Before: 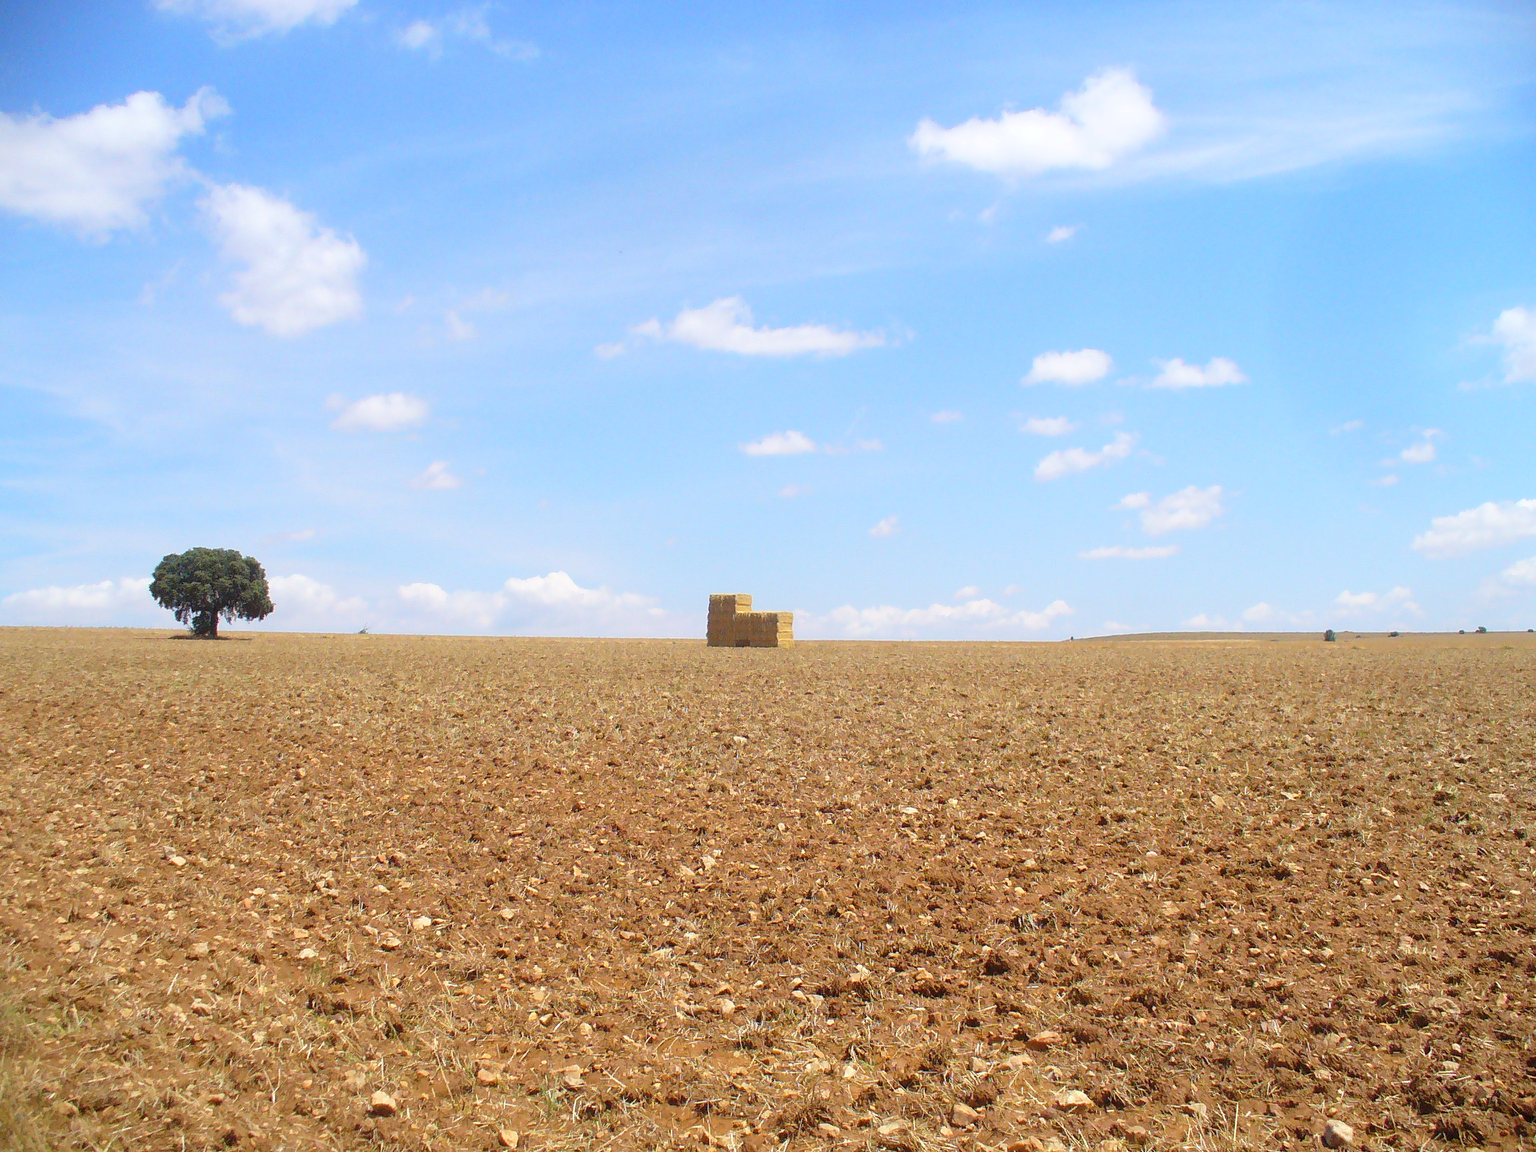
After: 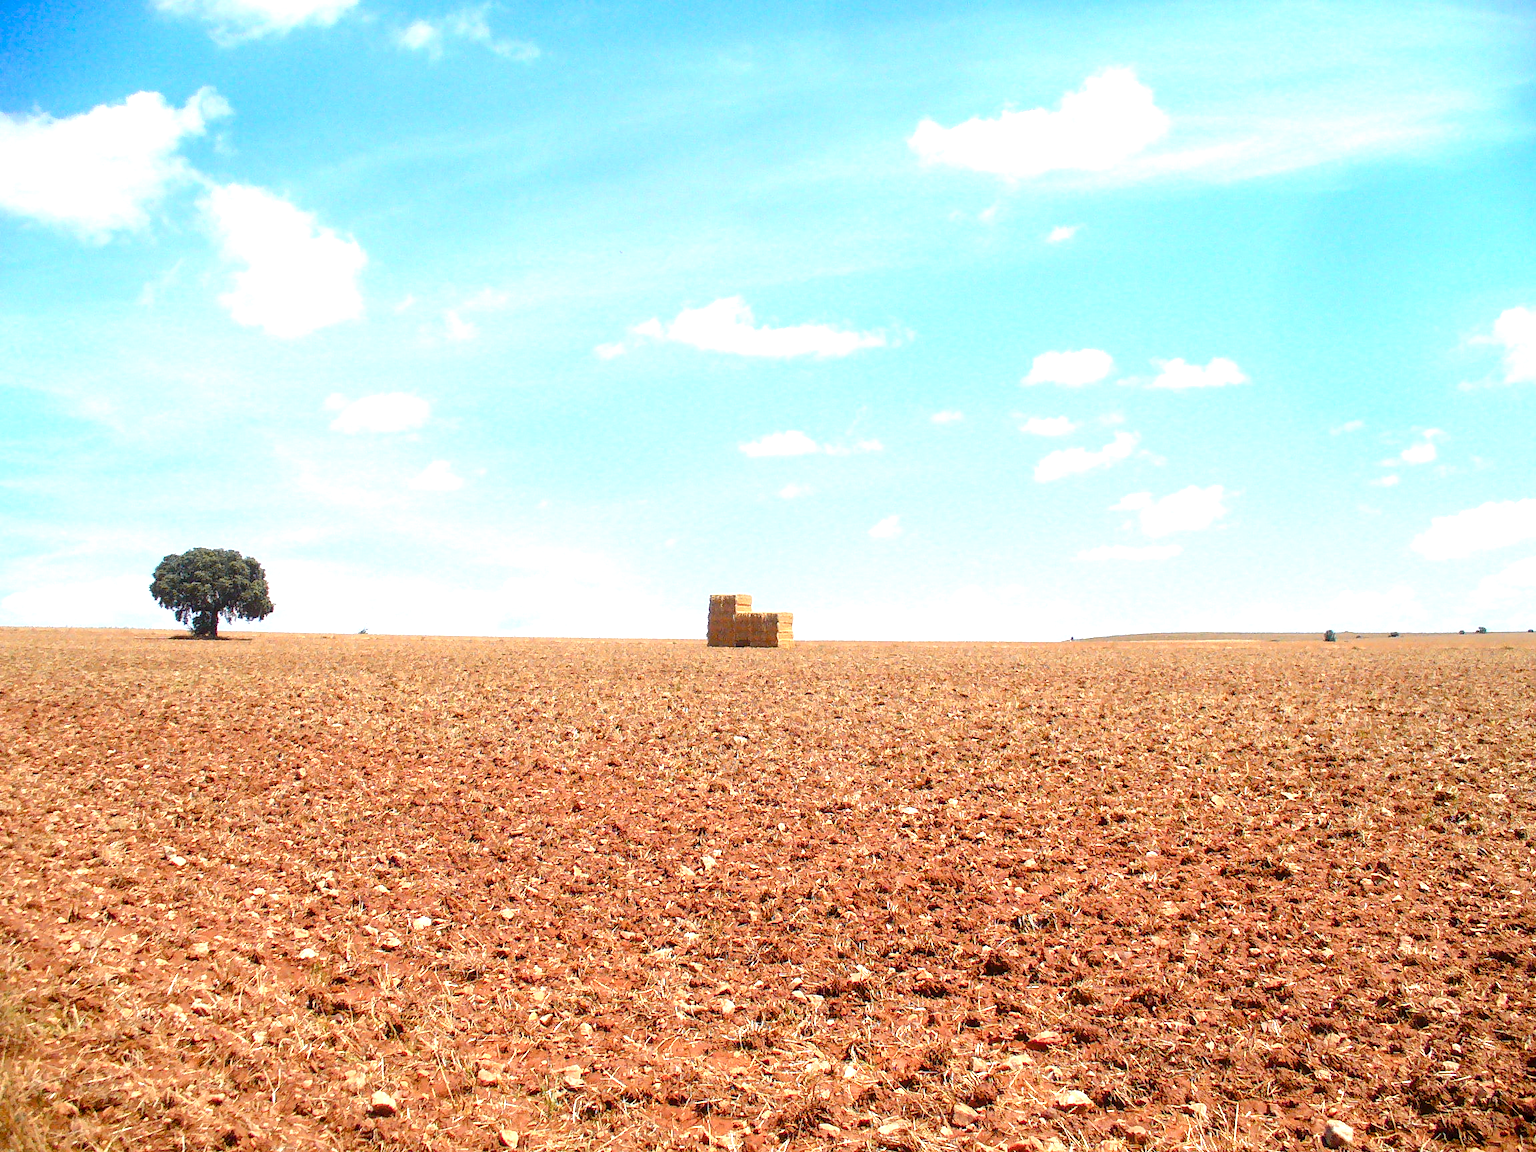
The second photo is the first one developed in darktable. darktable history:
color zones: curves: ch1 [(0.263, 0.53) (0.376, 0.287) (0.487, 0.512) (0.748, 0.547) (1, 0.513)]; ch2 [(0.262, 0.45) (0.751, 0.477)], mix 31.98%
tone equalizer: -8 EV -0.75 EV, -7 EV -0.7 EV, -6 EV -0.6 EV, -5 EV -0.4 EV, -3 EV 0.4 EV, -2 EV 0.6 EV, -1 EV 0.7 EV, +0 EV 0.75 EV, edges refinement/feathering 500, mask exposure compensation -1.57 EV, preserve details no
color balance rgb: perceptual saturation grading › global saturation 20%, perceptual saturation grading › highlights -25%, perceptual saturation grading › shadows 25%
local contrast: on, module defaults
